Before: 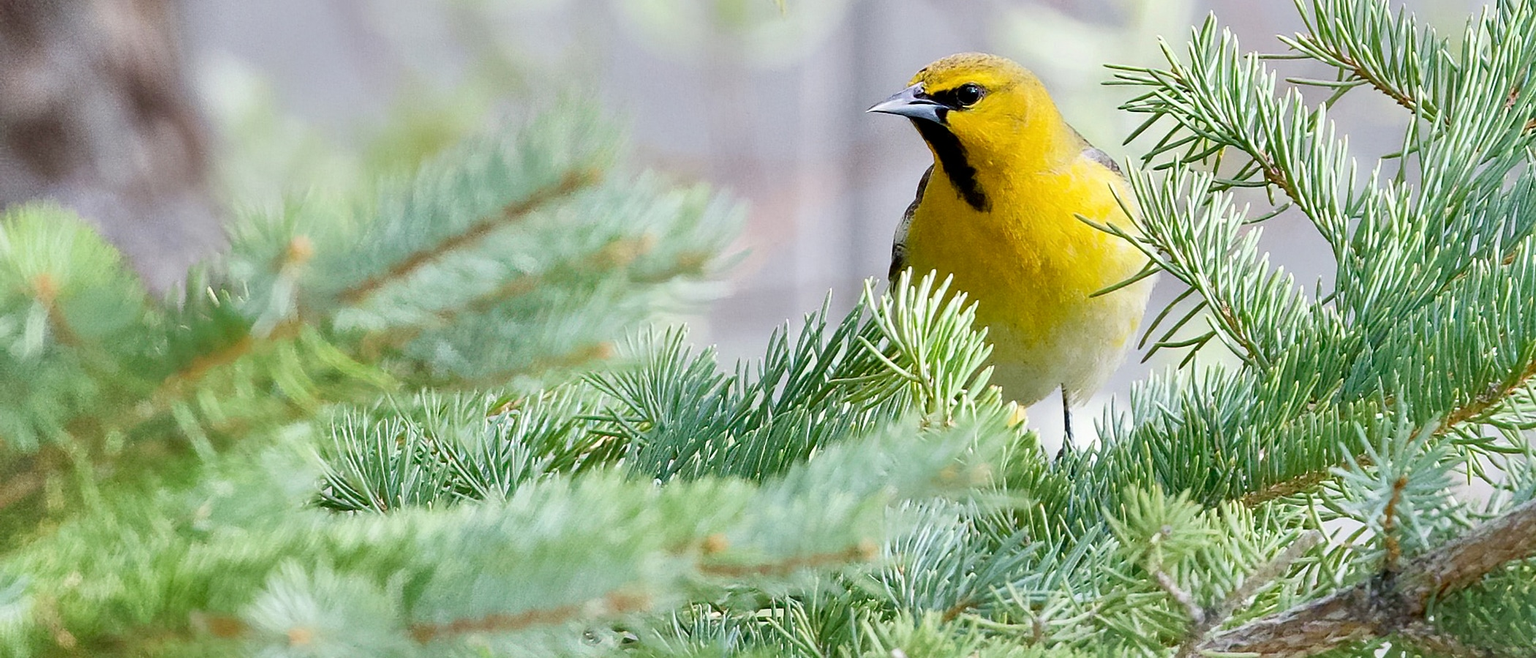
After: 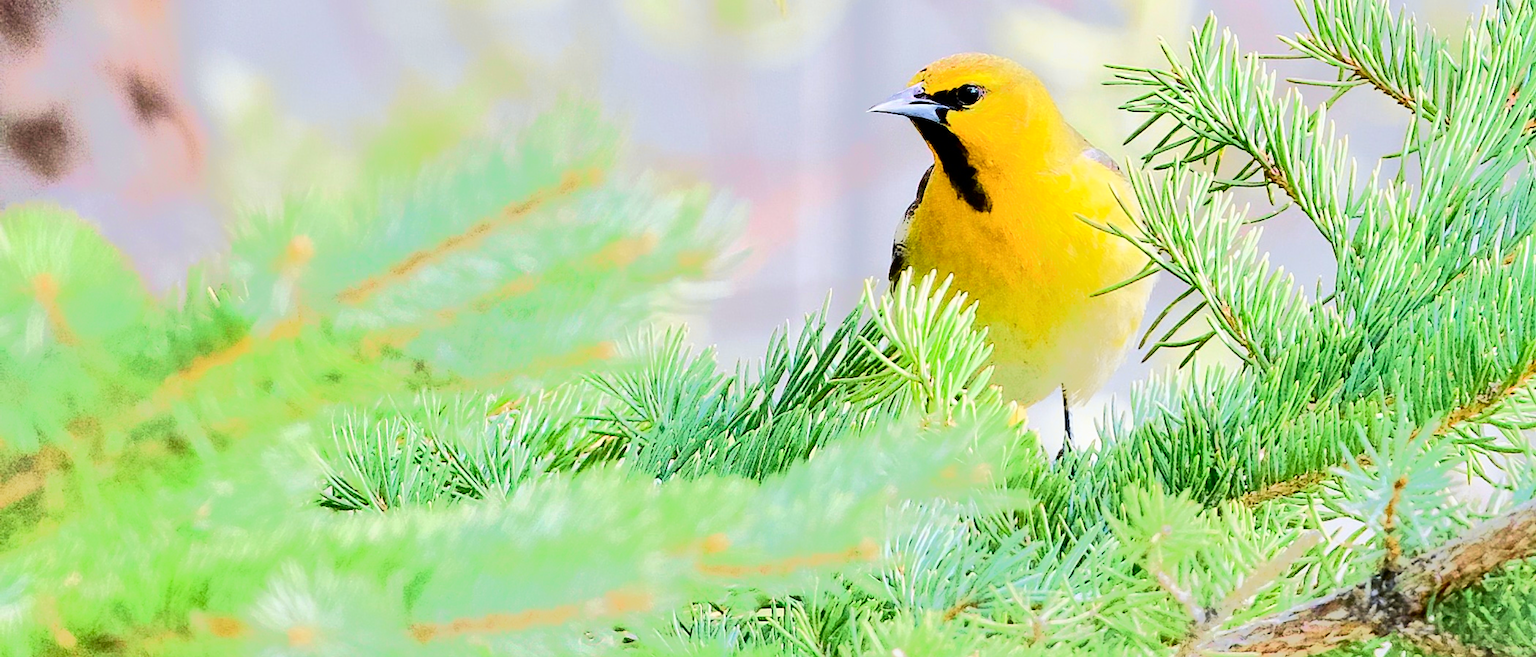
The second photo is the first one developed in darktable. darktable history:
tone equalizer: -8 EV -0.502 EV, -7 EV -0.3 EV, -6 EV -0.055 EV, -5 EV 0.426 EV, -4 EV 0.965 EV, -3 EV 0.817 EV, -2 EV -0.007 EV, -1 EV 0.134 EV, +0 EV -0.026 EV, edges refinement/feathering 500, mask exposure compensation -1.57 EV, preserve details no
tone curve: curves: ch0 [(0, 0) (0.091, 0.075) (0.389, 0.441) (0.696, 0.808) (0.844, 0.908) (0.909, 0.942) (1, 0.973)]; ch1 [(0, 0) (0.437, 0.404) (0.48, 0.486) (0.5, 0.5) (0.529, 0.556) (0.58, 0.606) (0.616, 0.654) (1, 1)]; ch2 [(0, 0) (0.442, 0.415) (0.5, 0.5) (0.535, 0.567) (0.585, 0.632) (1, 1)], color space Lab, independent channels, preserve colors none
